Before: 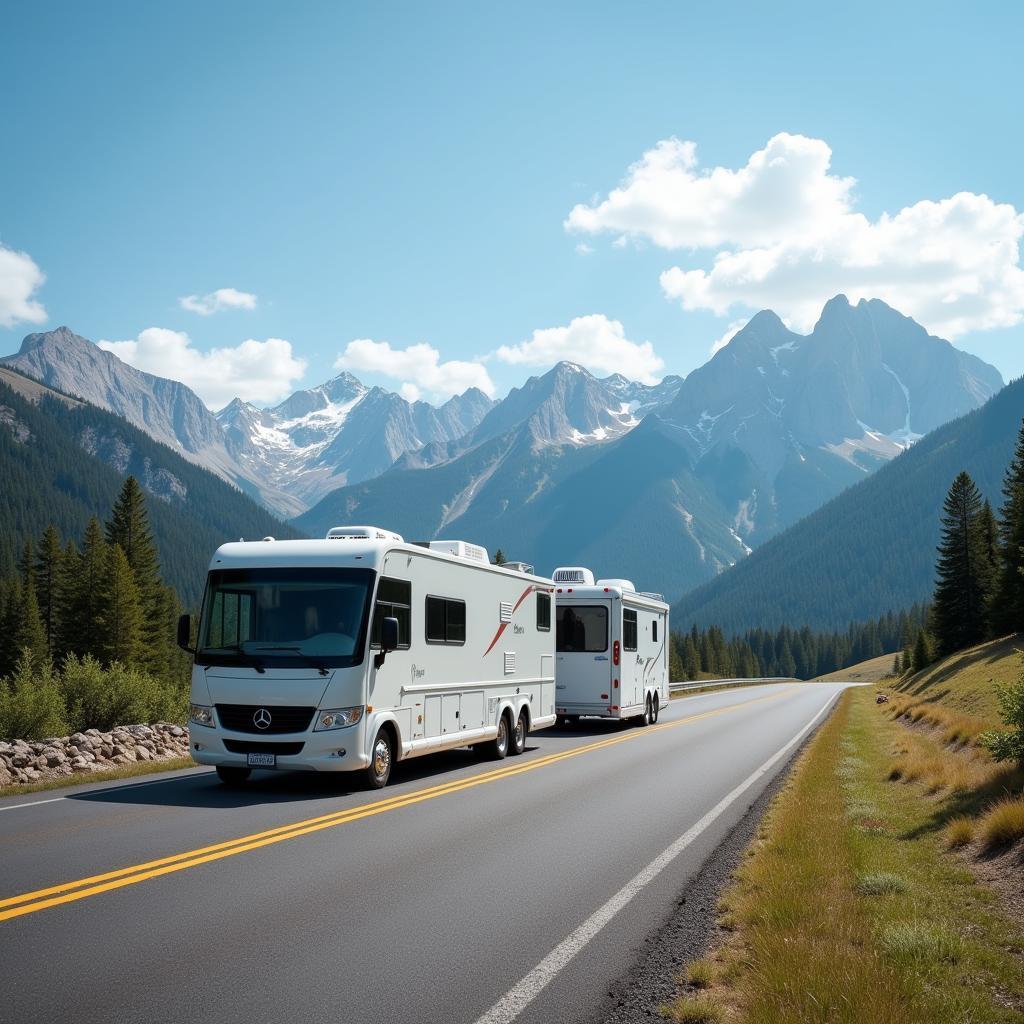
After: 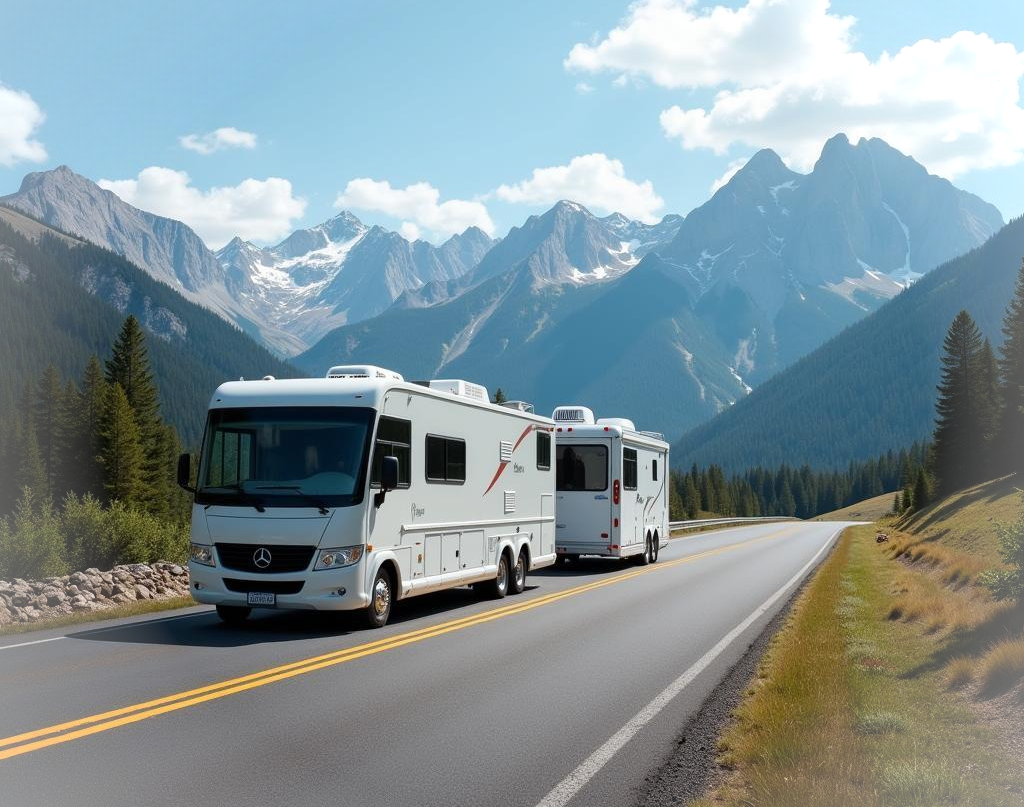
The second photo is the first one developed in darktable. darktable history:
color correction: highlights b* 0.066
vignetting: fall-off radius 61.25%, brightness 0.302, saturation -0.002
crop and rotate: top 15.735%, bottom 5.396%
